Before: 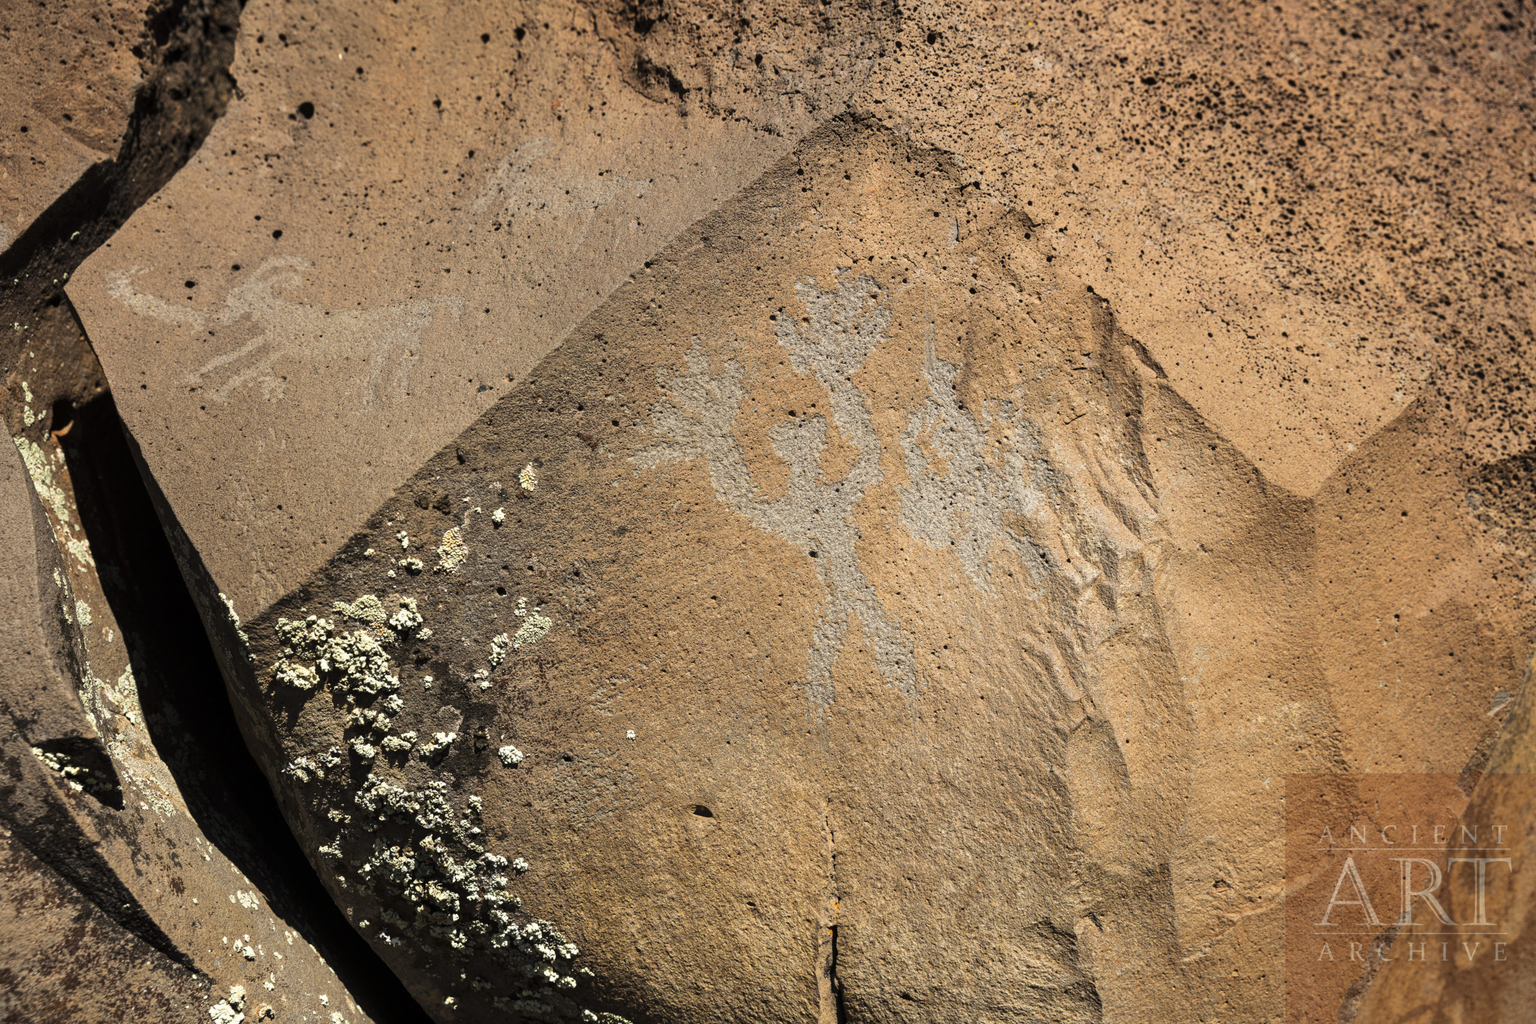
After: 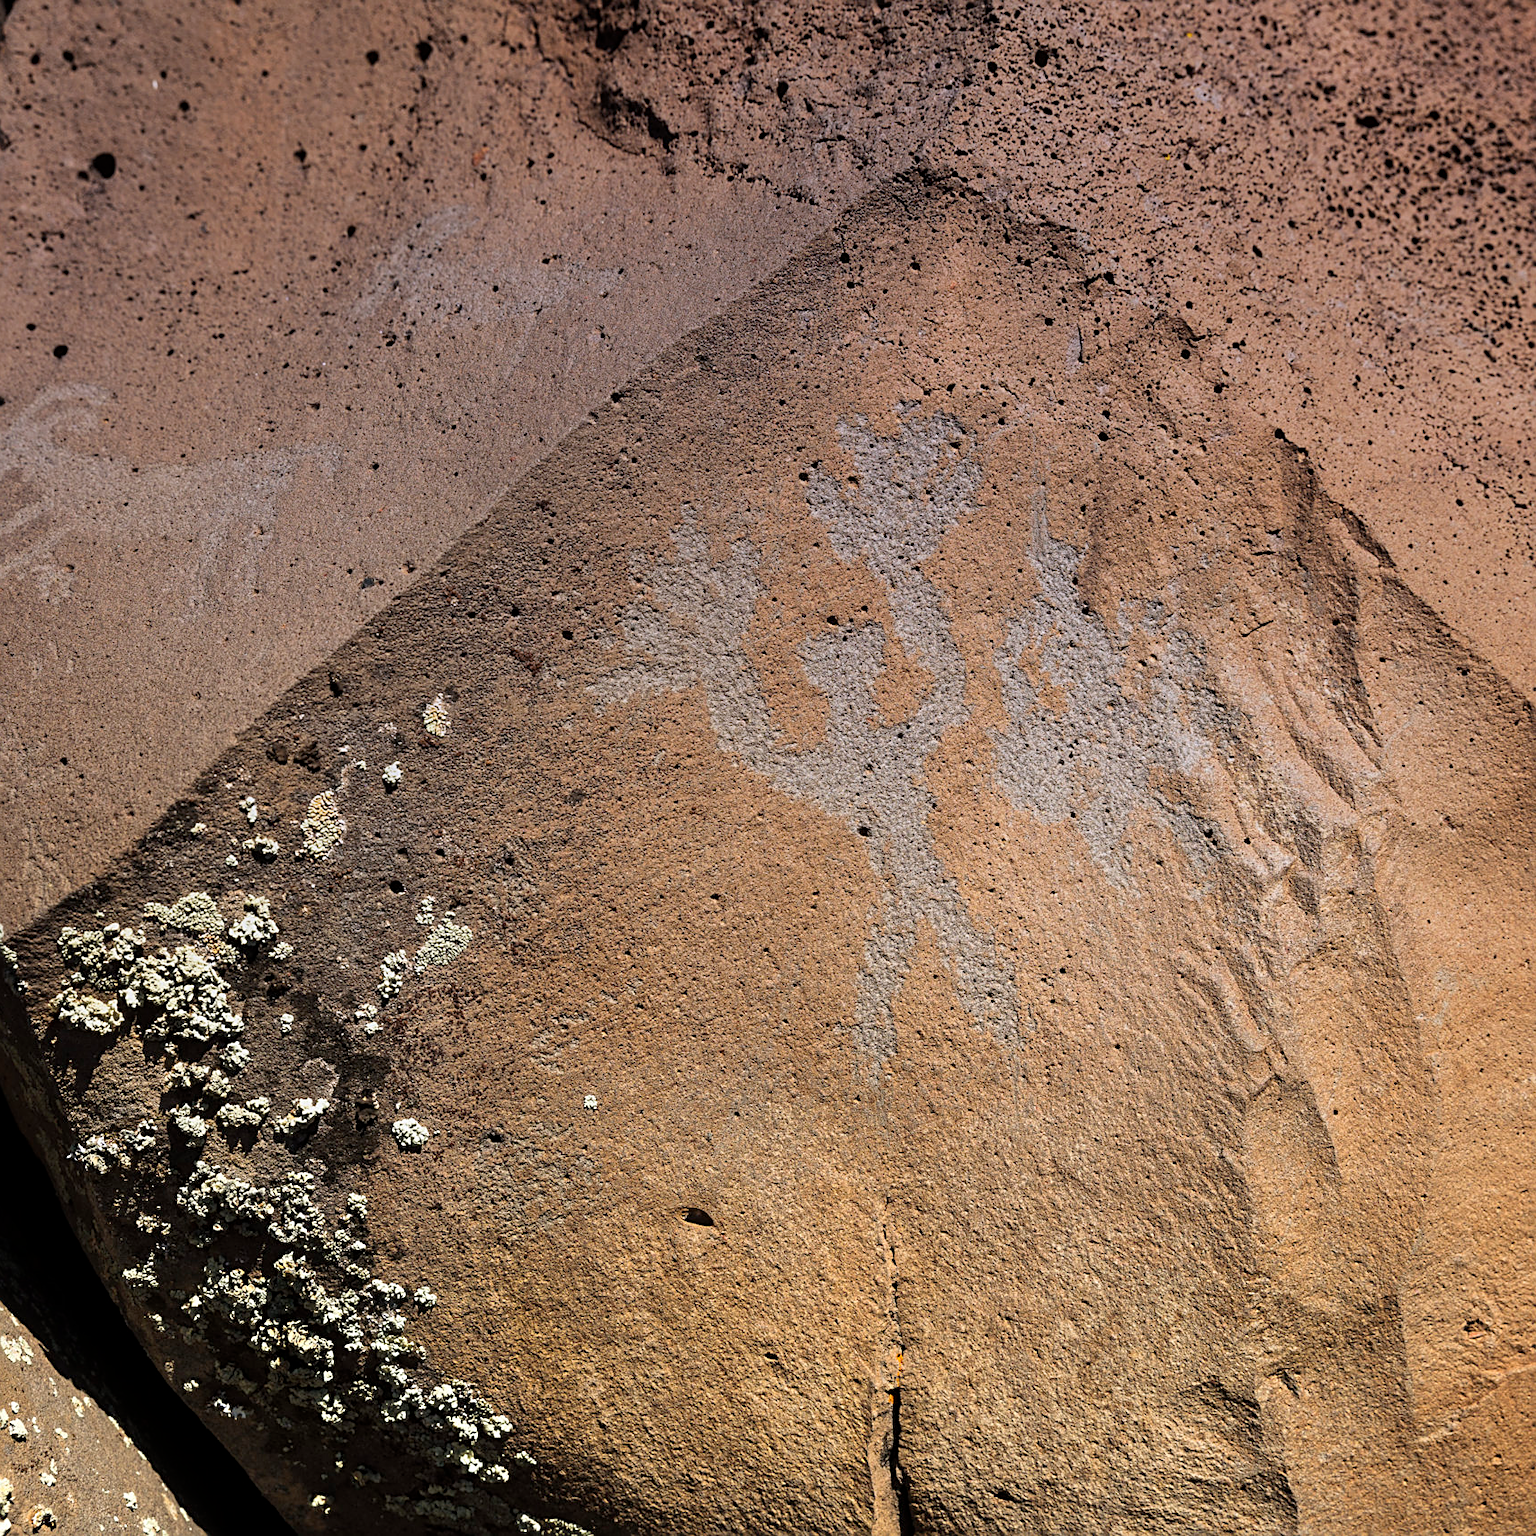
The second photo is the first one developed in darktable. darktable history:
crop and rotate: left 15.446%, right 17.836%
graduated density: hue 238.83°, saturation 50%
sharpen: on, module defaults
